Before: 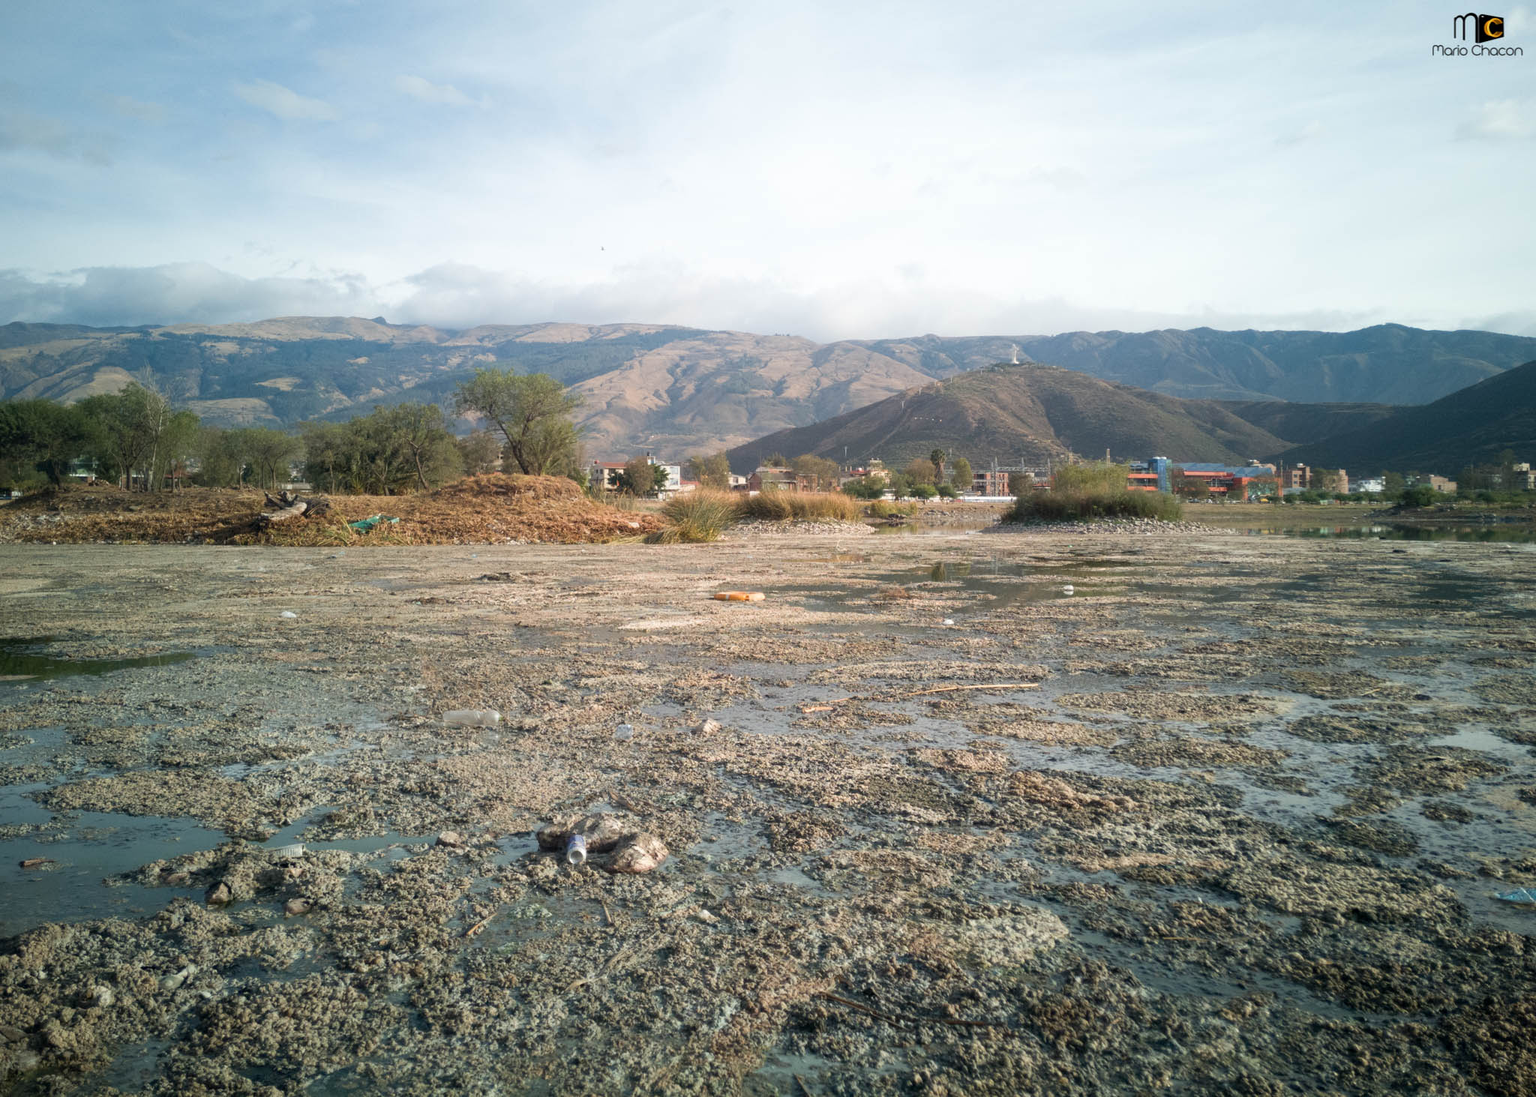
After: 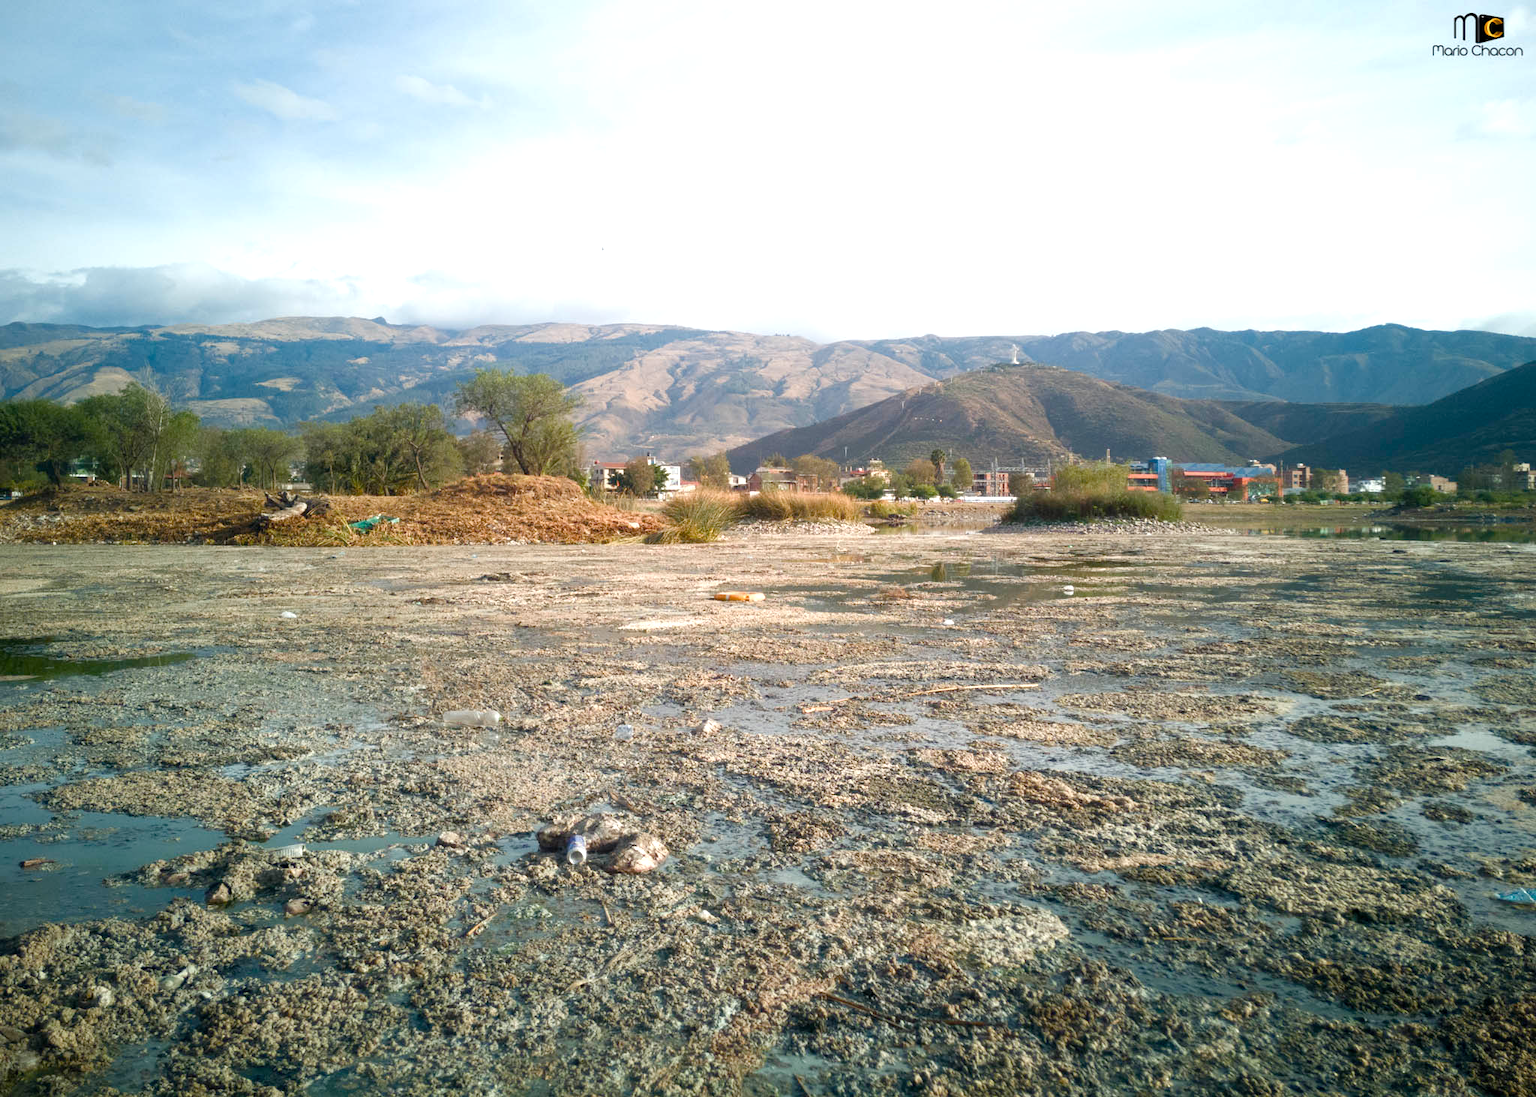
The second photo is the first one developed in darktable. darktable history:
base curve: preserve colors none
color balance rgb: perceptual saturation grading › global saturation 25%, perceptual saturation grading › highlights -50%, perceptual saturation grading › shadows 30%, perceptual brilliance grading › global brilliance 12%, global vibrance 20%
